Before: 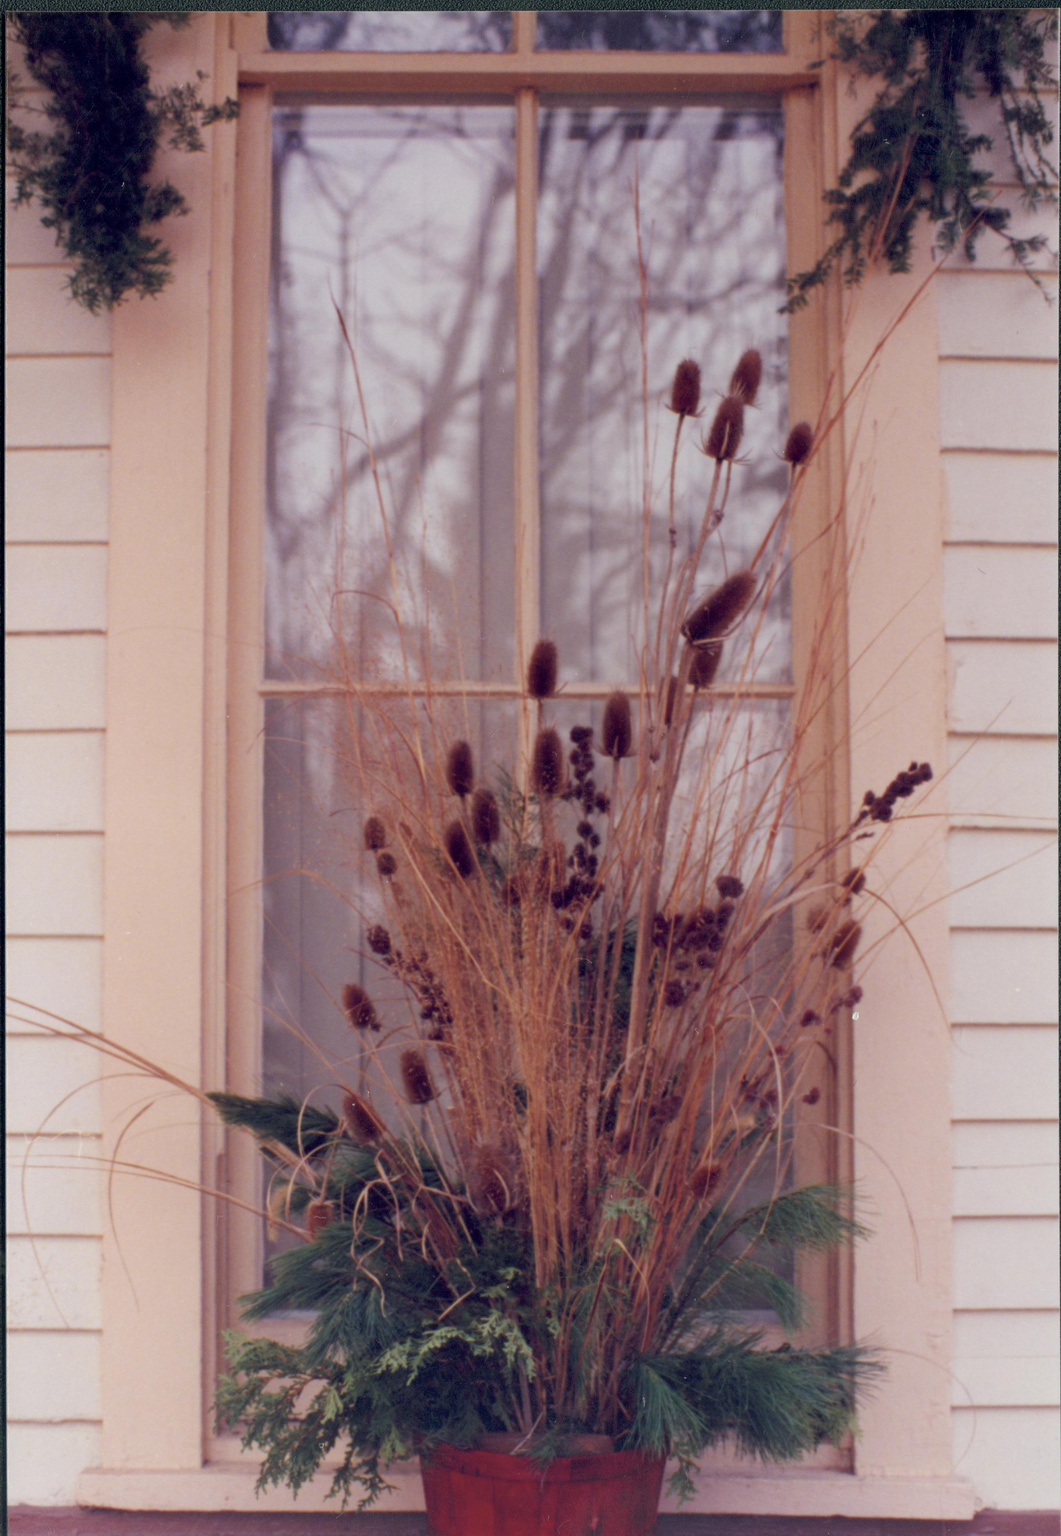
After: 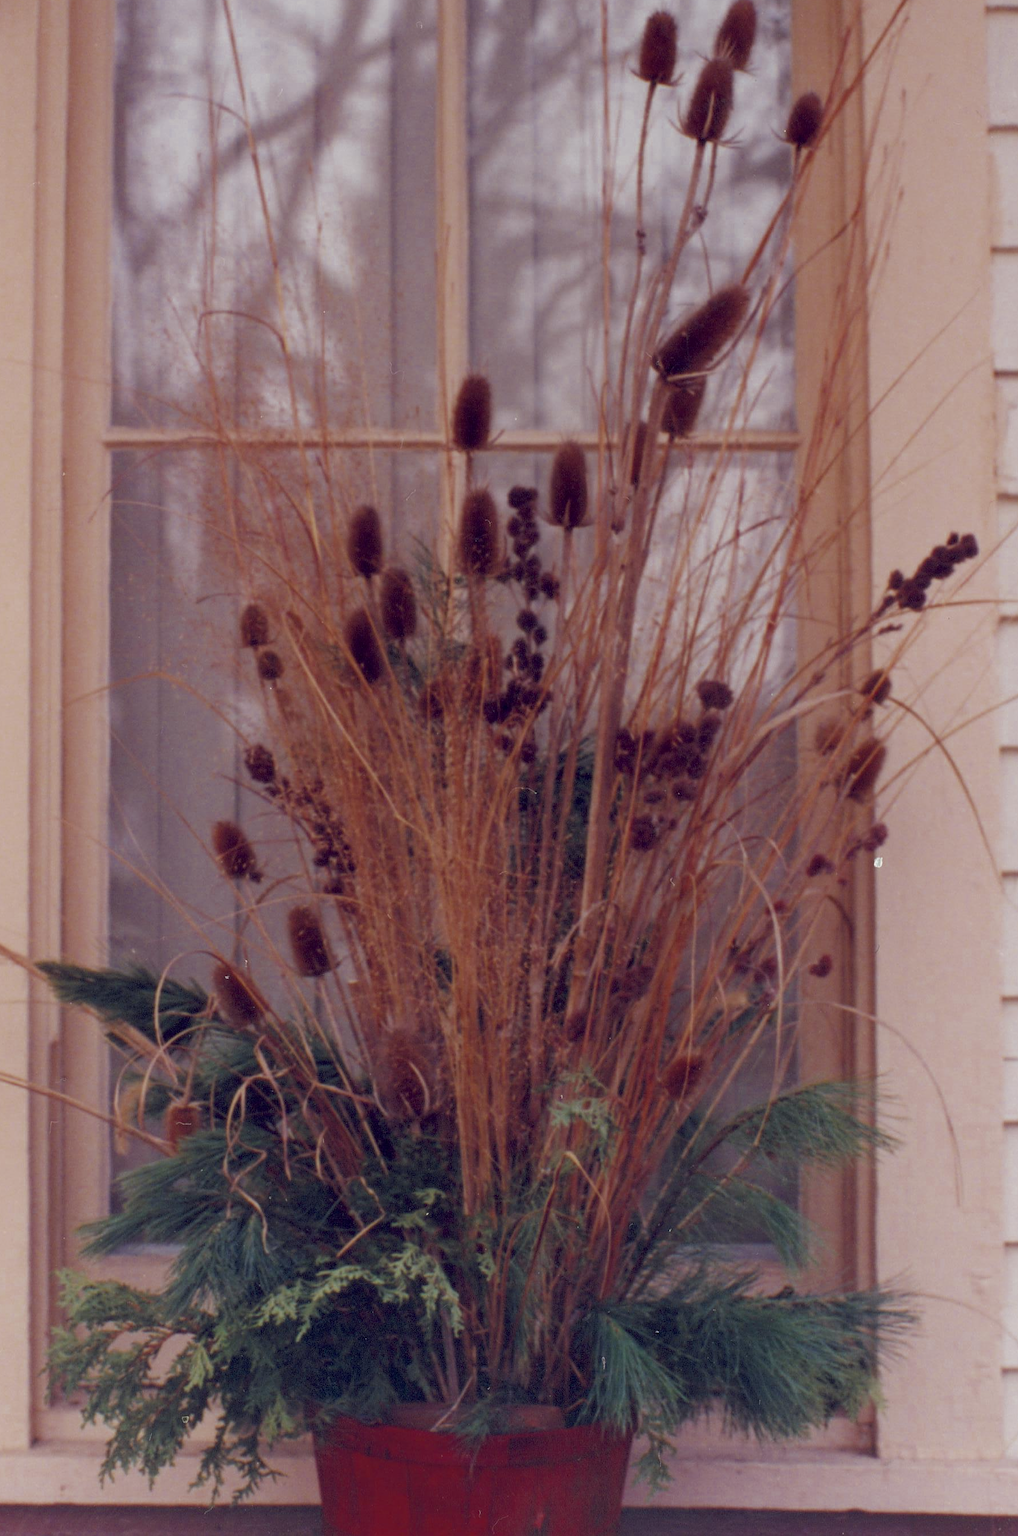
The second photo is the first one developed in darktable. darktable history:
crop: left 16.871%, top 22.857%, right 9.116%
sharpen: on, module defaults
color zones: curves: ch0 [(0.27, 0.396) (0.563, 0.504) (0.75, 0.5) (0.787, 0.307)]
